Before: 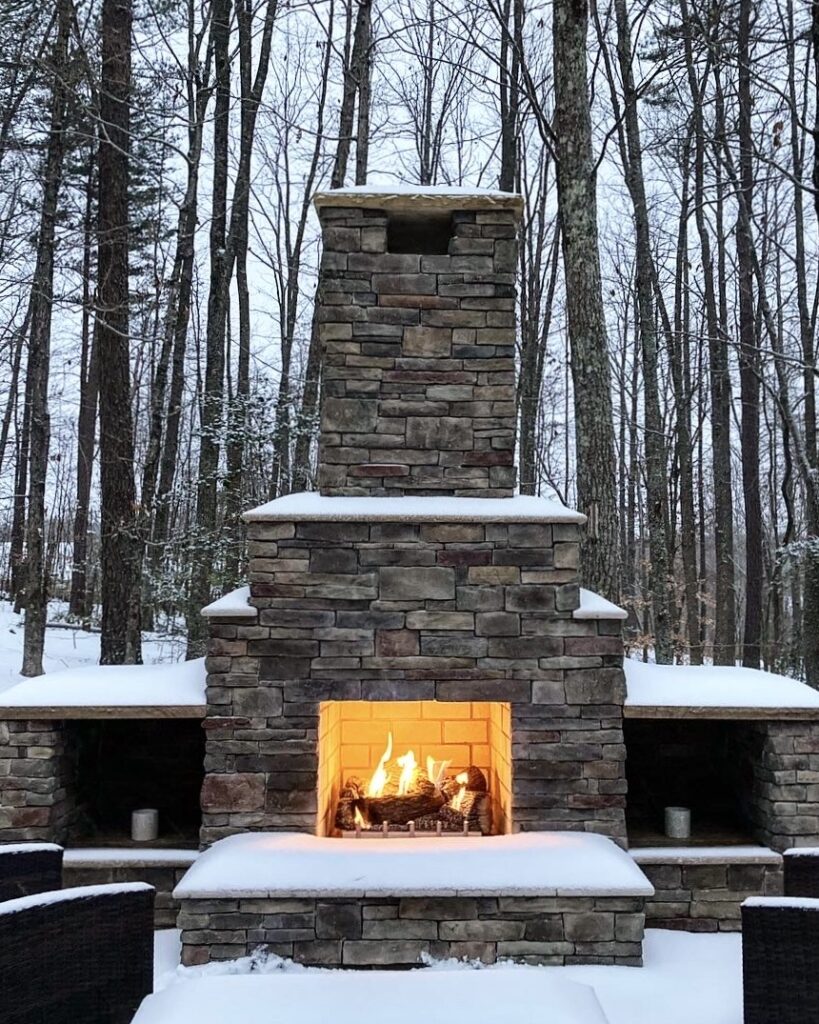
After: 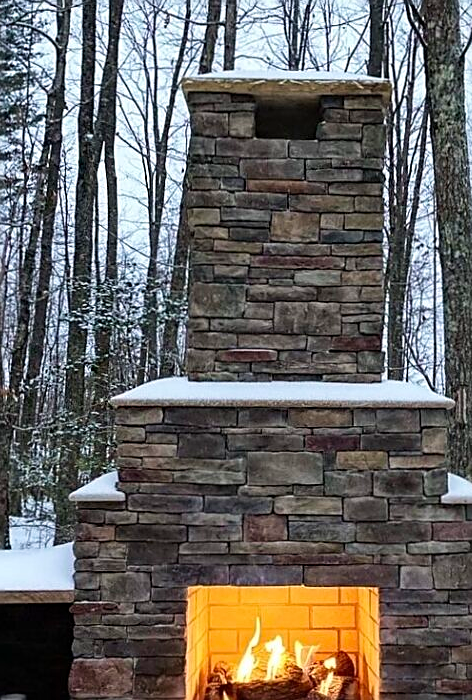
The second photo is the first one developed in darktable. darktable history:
crop: left 16.218%, top 11.239%, right 26.052%, bottom 20.377%
sharpen: on, module defaults
velvia: on, module defaults
